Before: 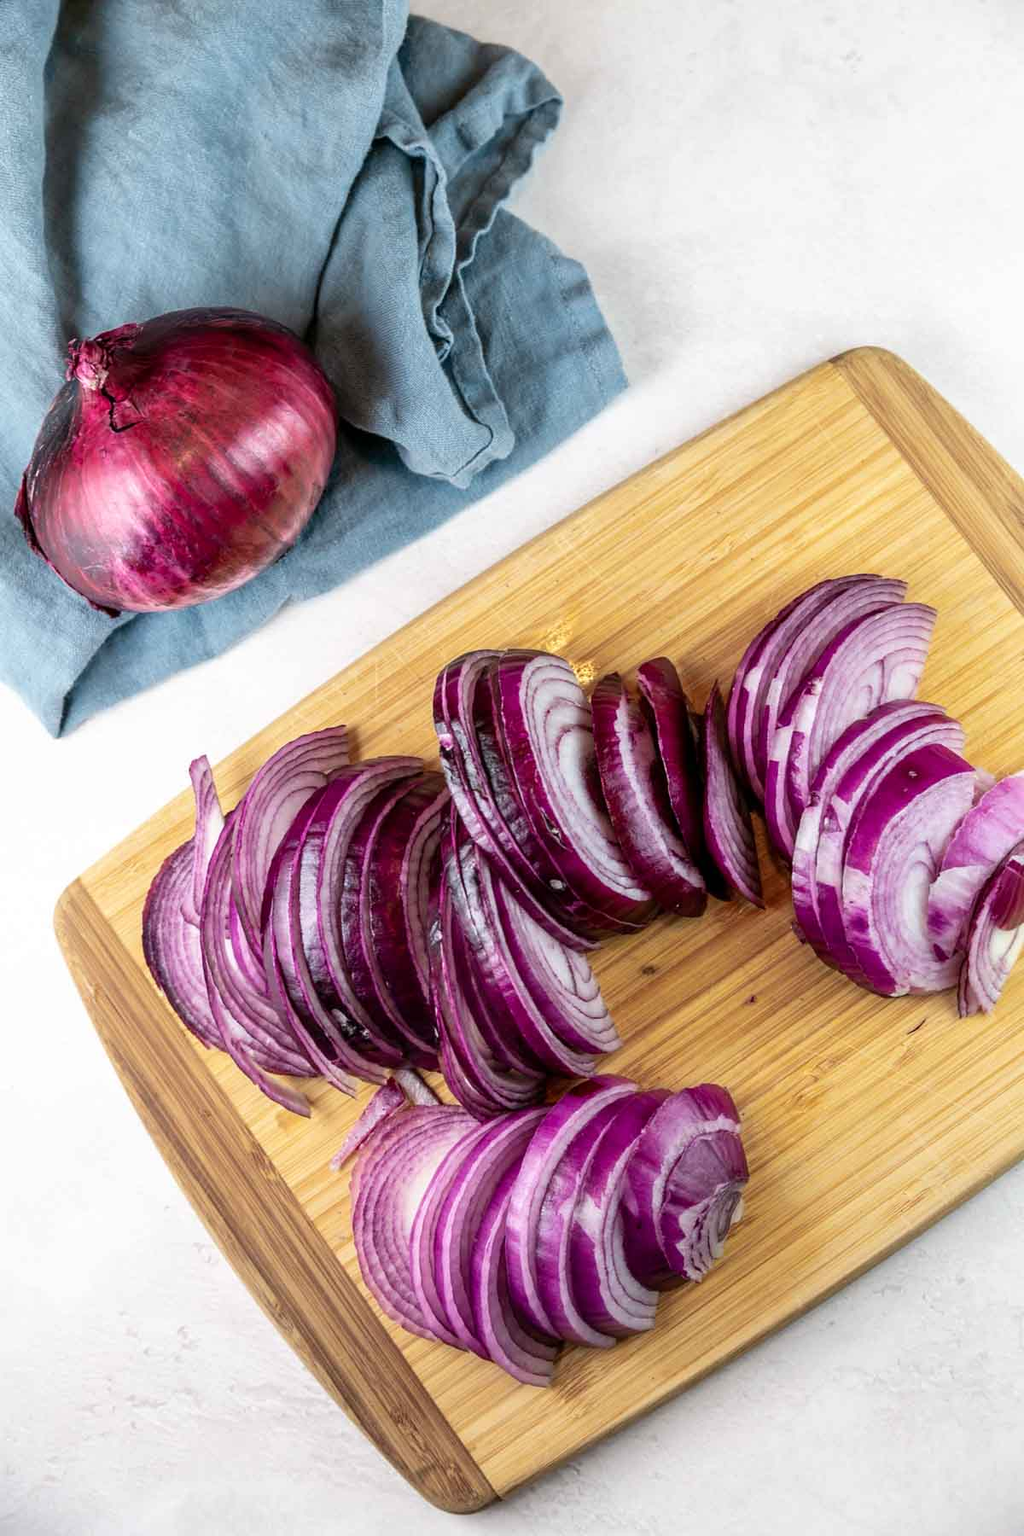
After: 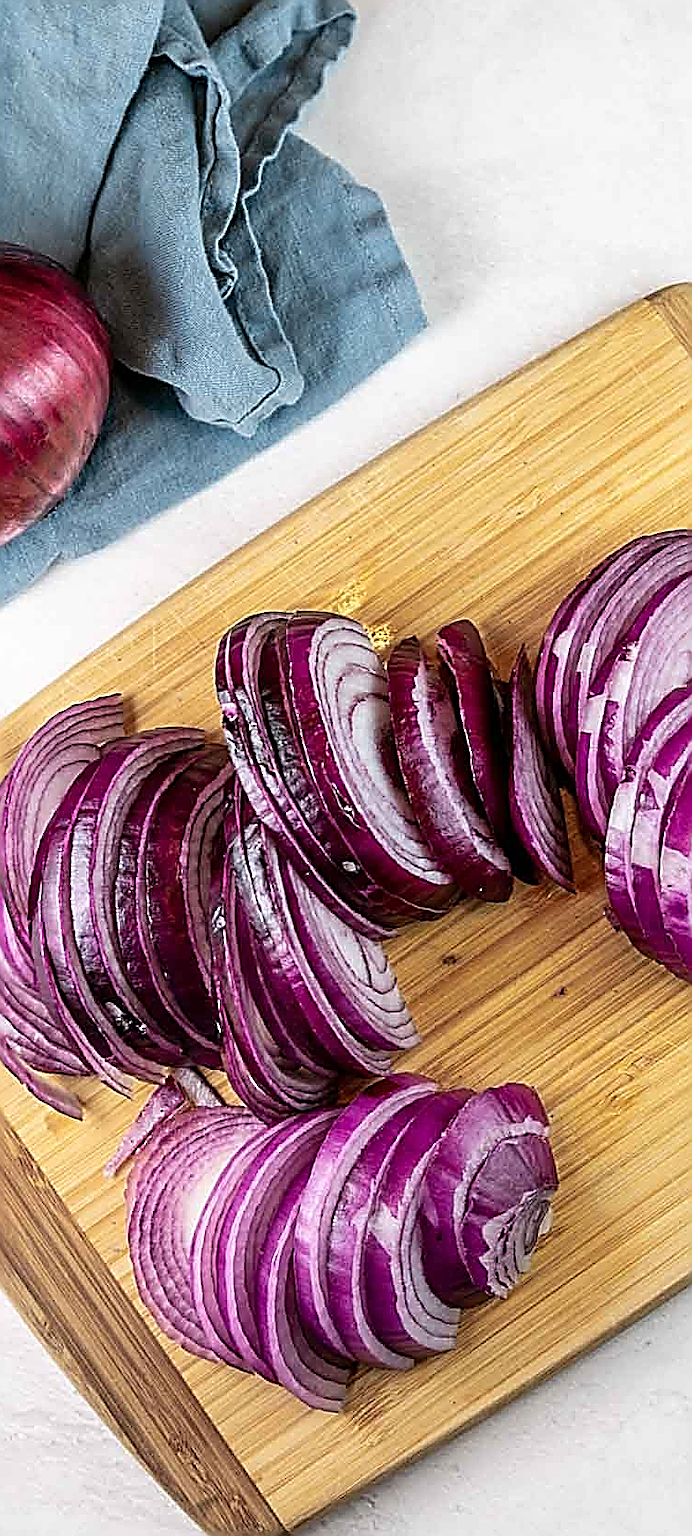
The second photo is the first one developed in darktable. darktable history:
crop and rotate: left 22.918%, top 5.629%, right 14.711%, bottom 2.247%
sharpen: amount 2
